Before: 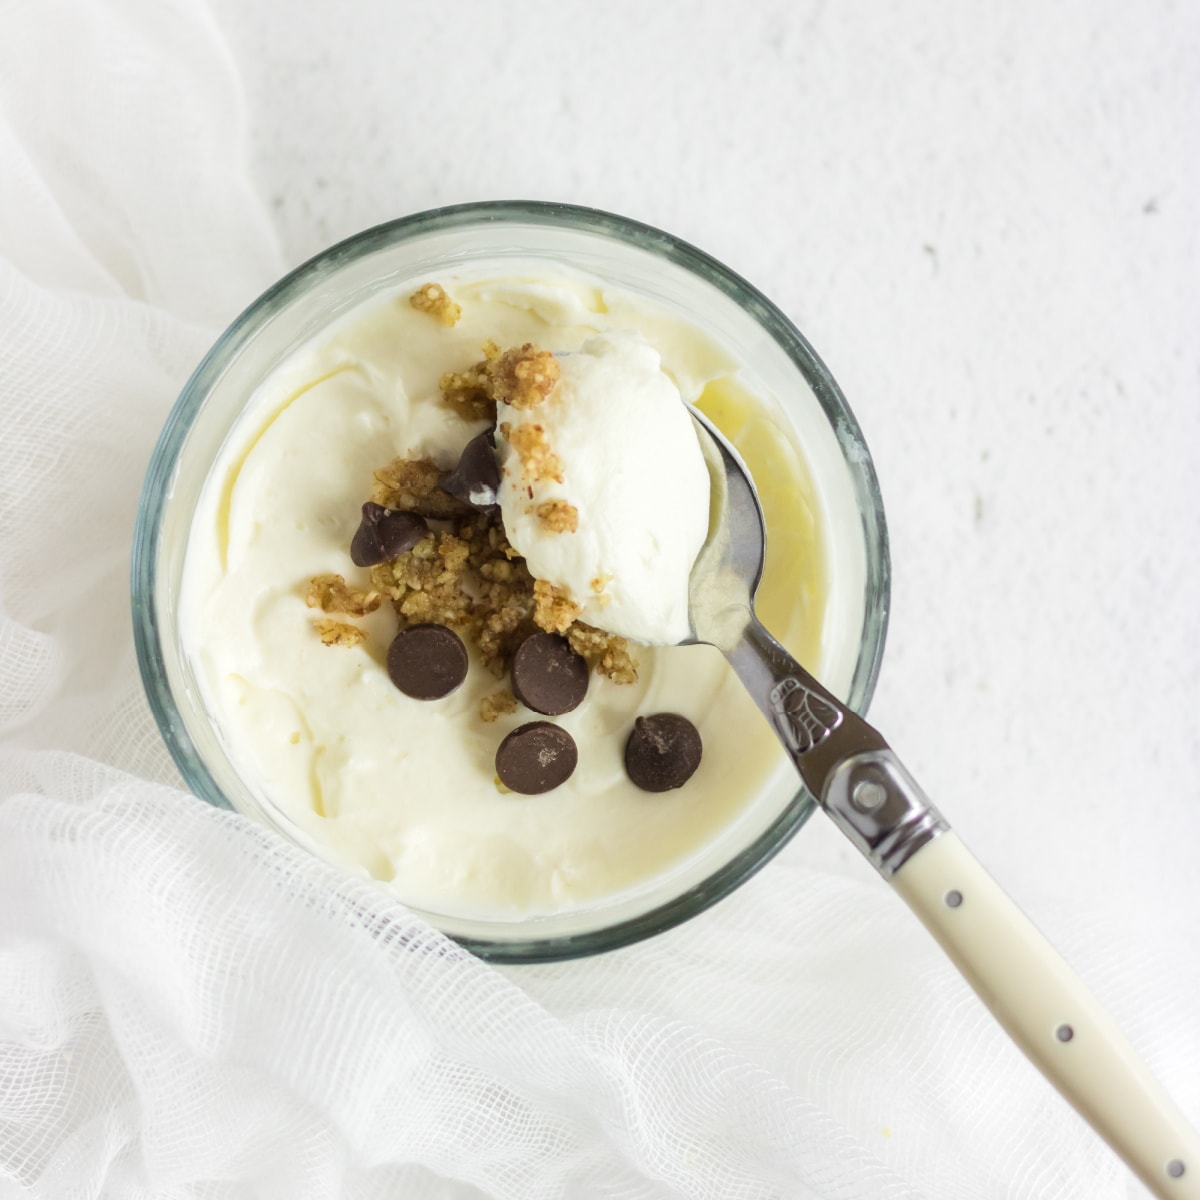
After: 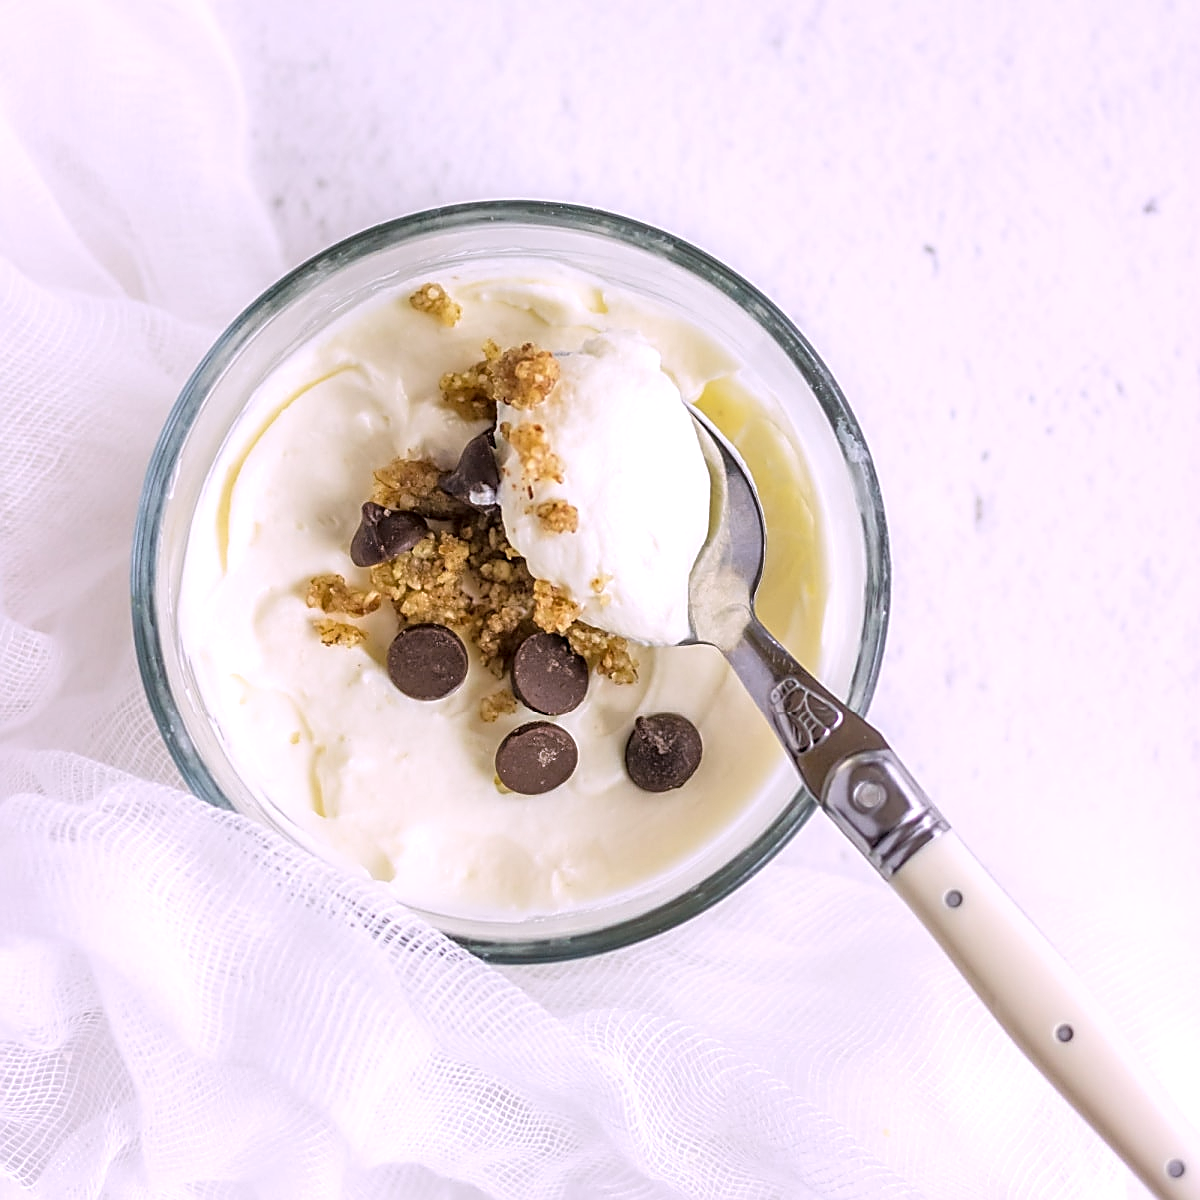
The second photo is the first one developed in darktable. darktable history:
white balance: red 1.066, blue 1.119
tone equalizer: -8 EV 0.001 EV, -7 EV -0.004 EV, -6 EV 0.009 EV, -5 EV 0.032 EV, -4 EV 0.276 EV, -3 EV 0.644 EV, -2 EV 0.584 EV, -1 EV 0.187 EV, +0 EV 0.024 EV
local contrast: on, module defaults
sharpen: amount 1
